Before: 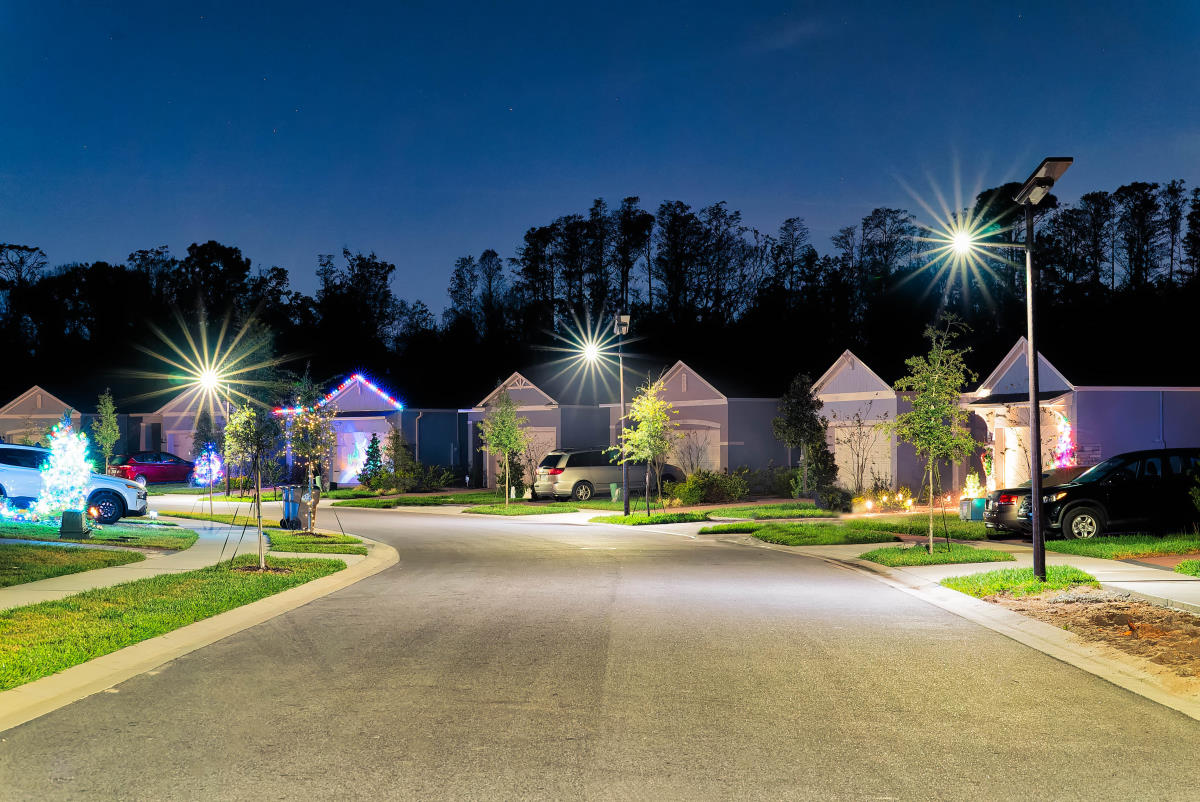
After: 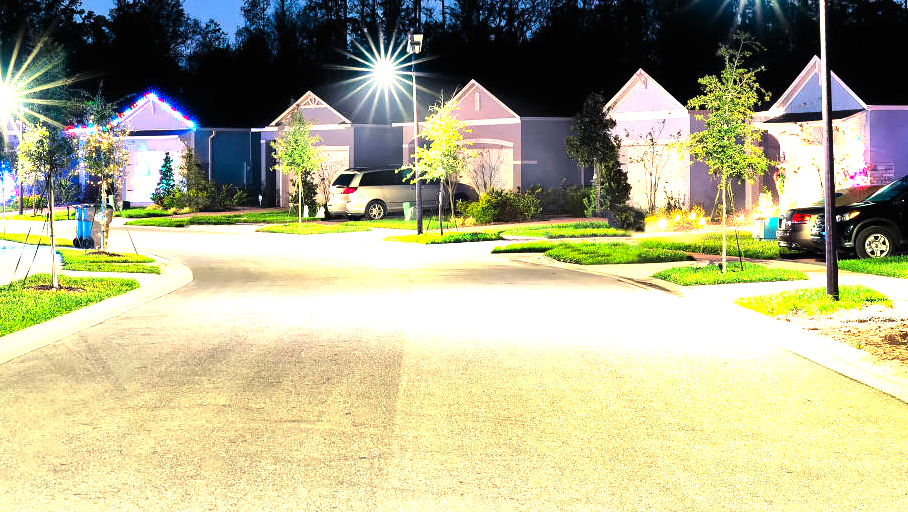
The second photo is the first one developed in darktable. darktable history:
tone equalizer: -8 EV -0.75 EV, -7 EV -0.7 EV, -6 EV -0.6 EV, -5 EV -0.4 EV, -3 EV 0.4 EV, -2 EV 0.6 EV, -1 EV 0.7 EV, +0 EV 0.75 EV, edges refinement/feathering 500, mask exposure compensation -1.57 EV, preserve details no
exposure: black level correction 0, exposure 1 EV, compensate exposure bias true, compensate highlight preservation false
contrast brightness saturation: contrast 0.04, saturation 0.16
crop and rotate: left 17.299%, top 35.115%, right 7.015%, bottom 1.024%
